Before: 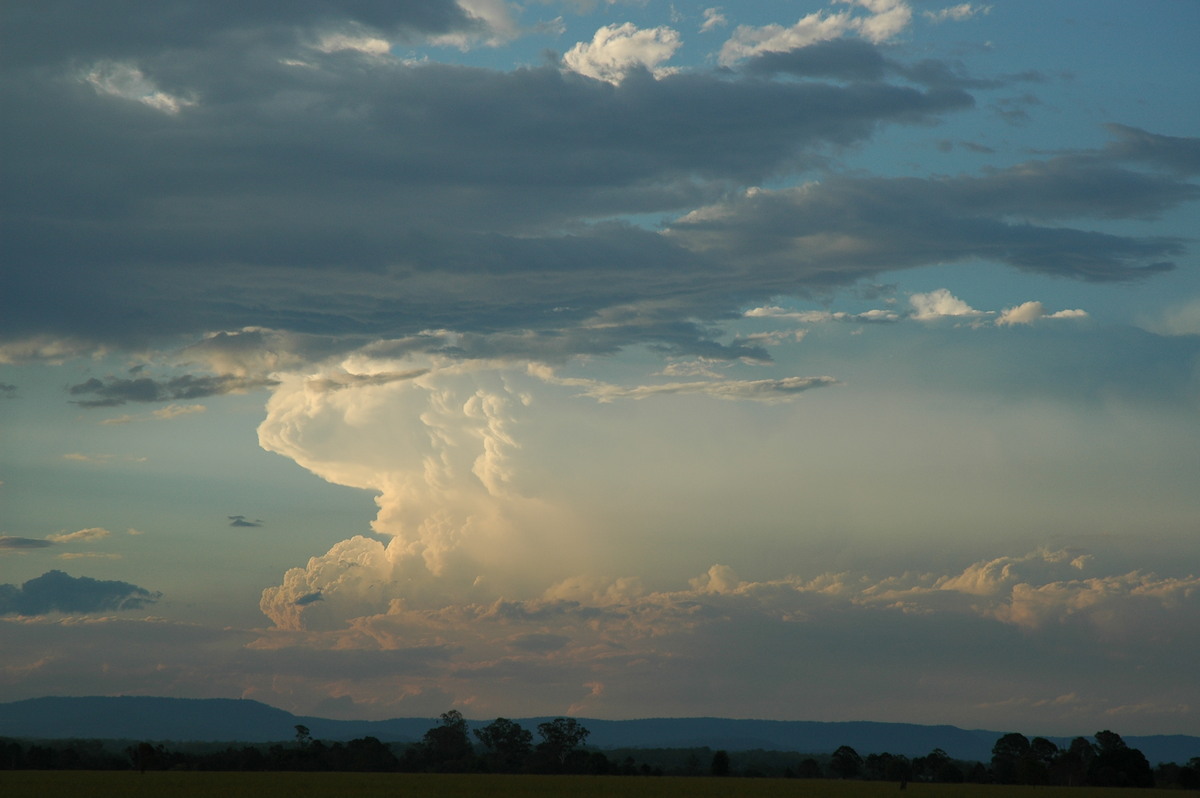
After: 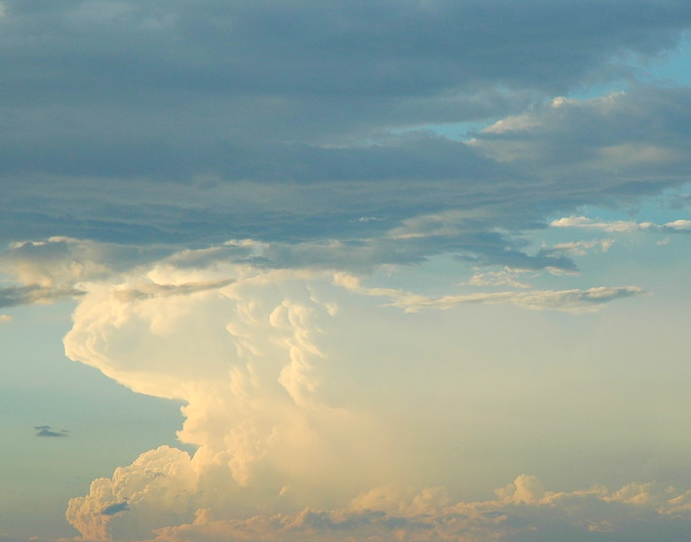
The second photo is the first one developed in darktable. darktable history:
color balance rgb: perceptual saturation grading › global saturation 20%, perceptual saturation grading › highlights -25.627%, perceptual saturation grading › shadows 25.293%, contrast 5.435%
contrast brightness saturation: contrast 0.102, brightness 0.291, saturation 0.141
crop: left 16.238%, top 11.354%, right 26.116%, bottom 20.624%
